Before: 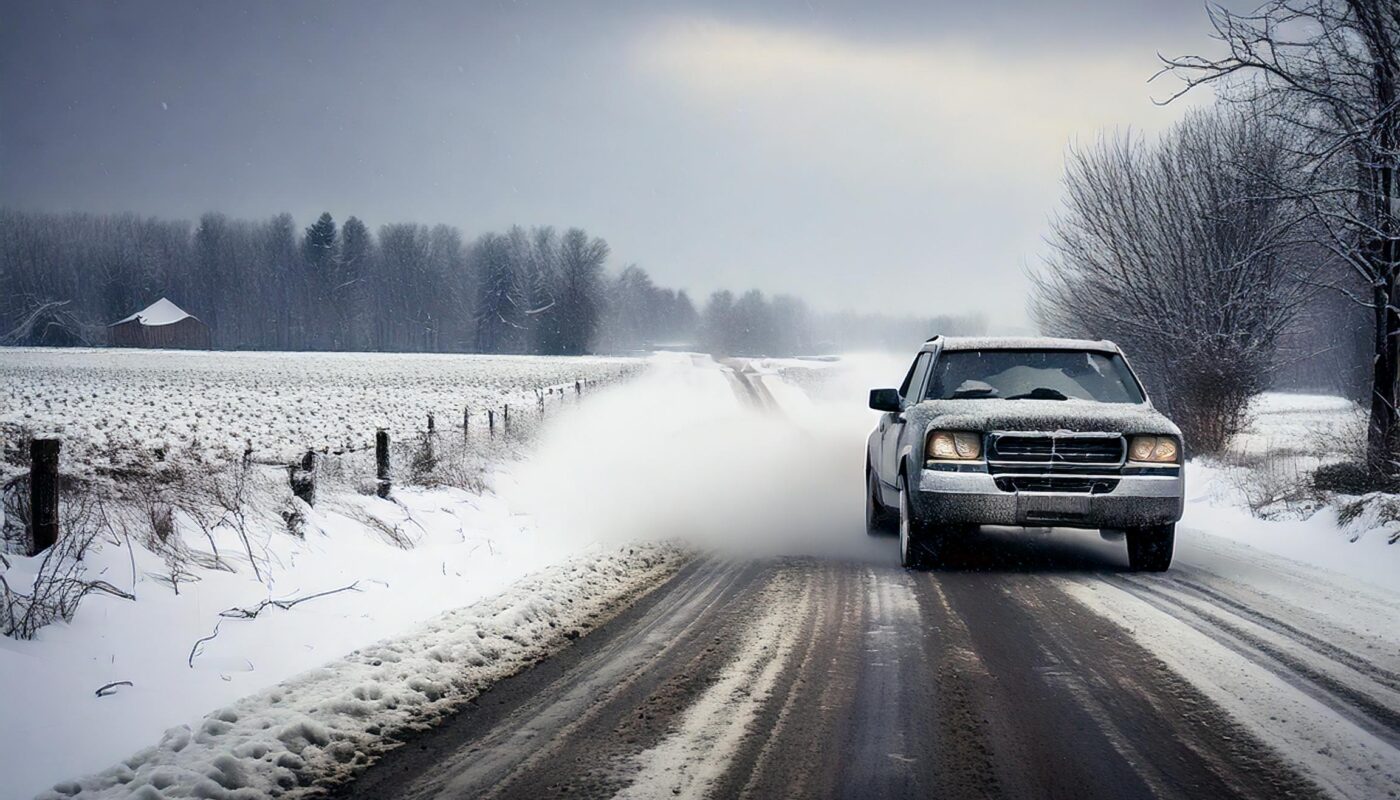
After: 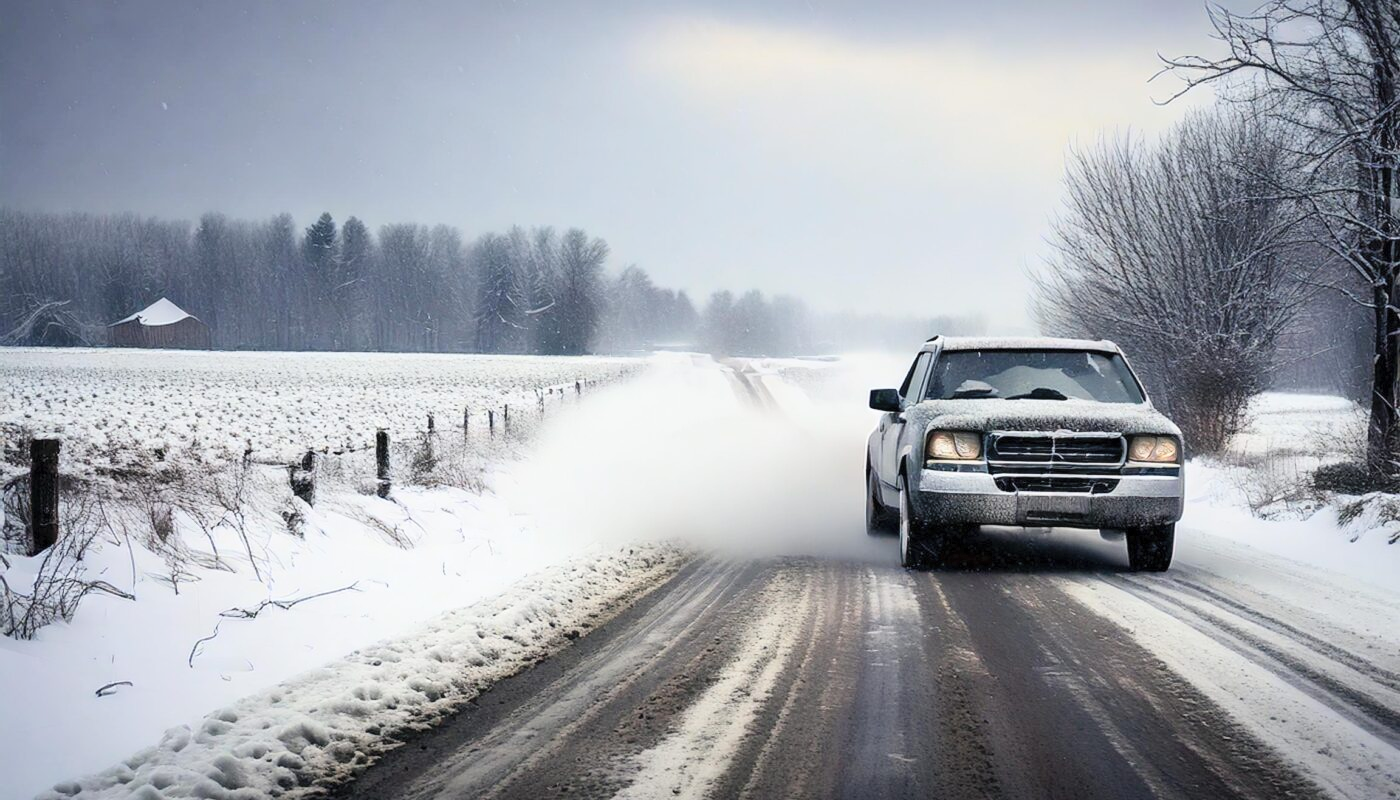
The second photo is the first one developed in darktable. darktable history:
contrast brightness saturation: contrast 0.142, brightness 0.209
